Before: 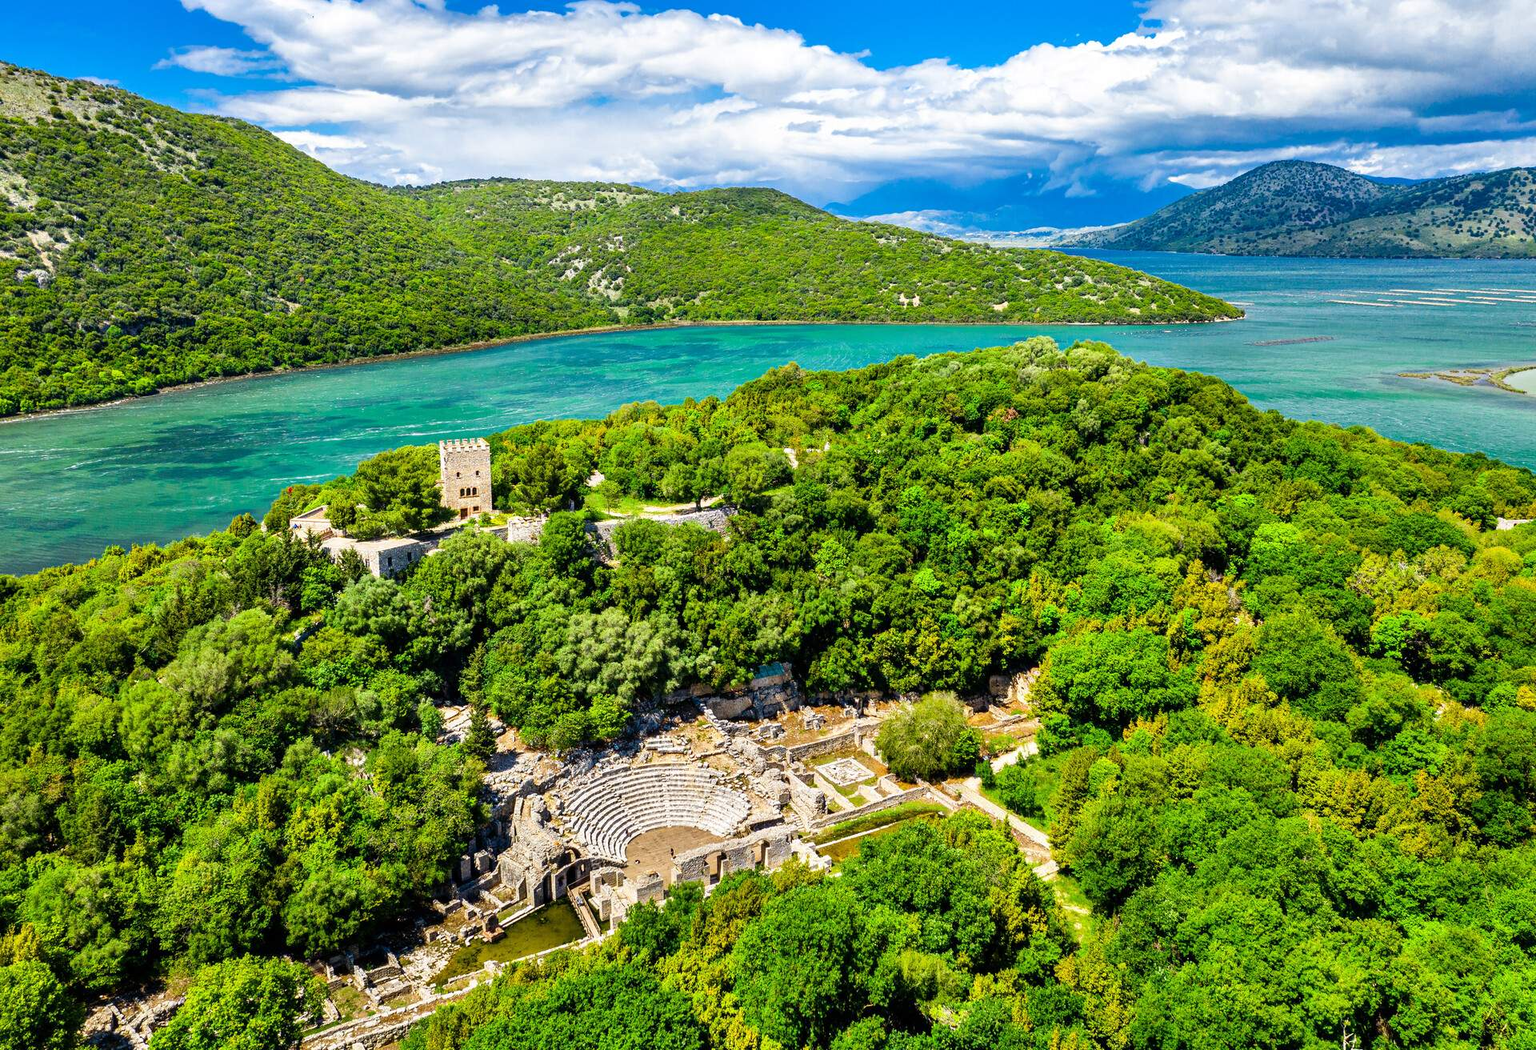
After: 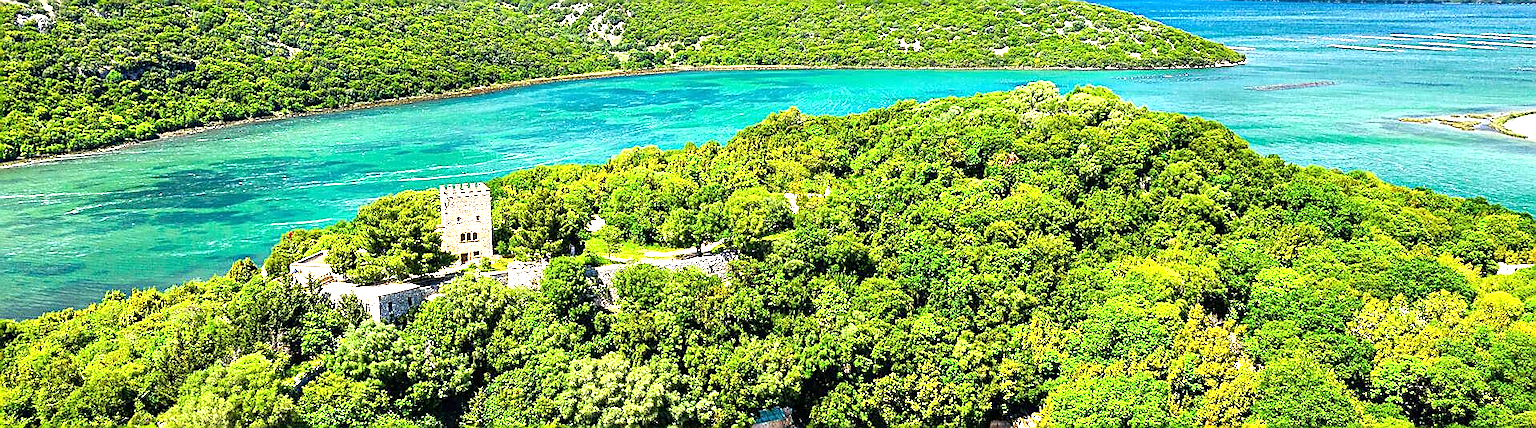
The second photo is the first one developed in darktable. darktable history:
exposure: exposure 1 EV, compensate highlight preservation false
sharpen: radius 1.399, amount 1.246, threshold 0.819
crop and rotate: top 24.34%, bottom 34.83%
